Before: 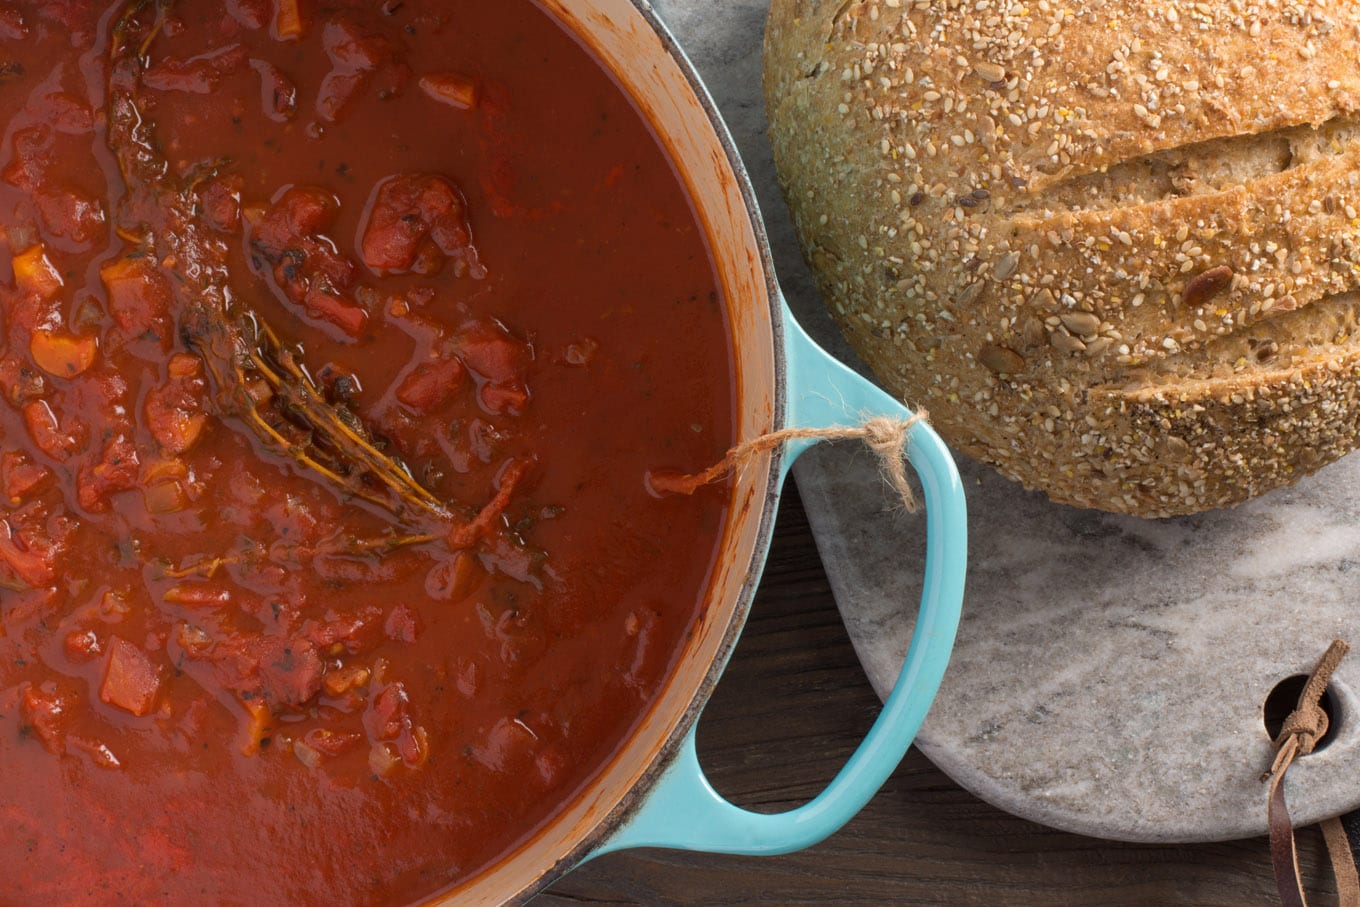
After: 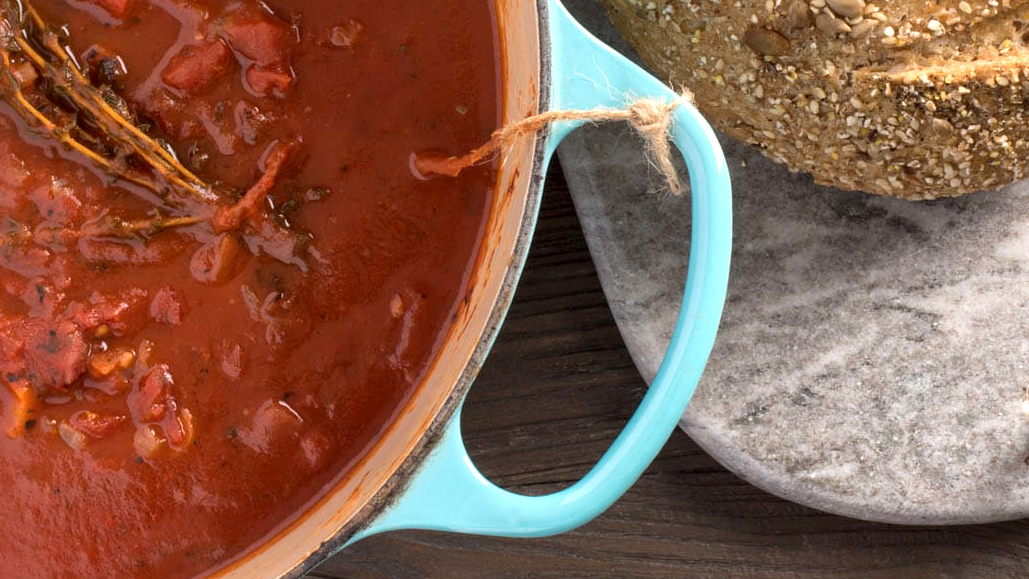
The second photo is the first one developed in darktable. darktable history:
white balance: red 1, blue 1
exposure: exposure 0.6 EV, compensate highlight preservation false
local contrast: mode bilateral grid, contrast 20, coarseness 50, detail 150%, midtone range 0.2
crop and rotate: left 17.299%, top 35.115%, right 7.015%, bottom 1.024%
